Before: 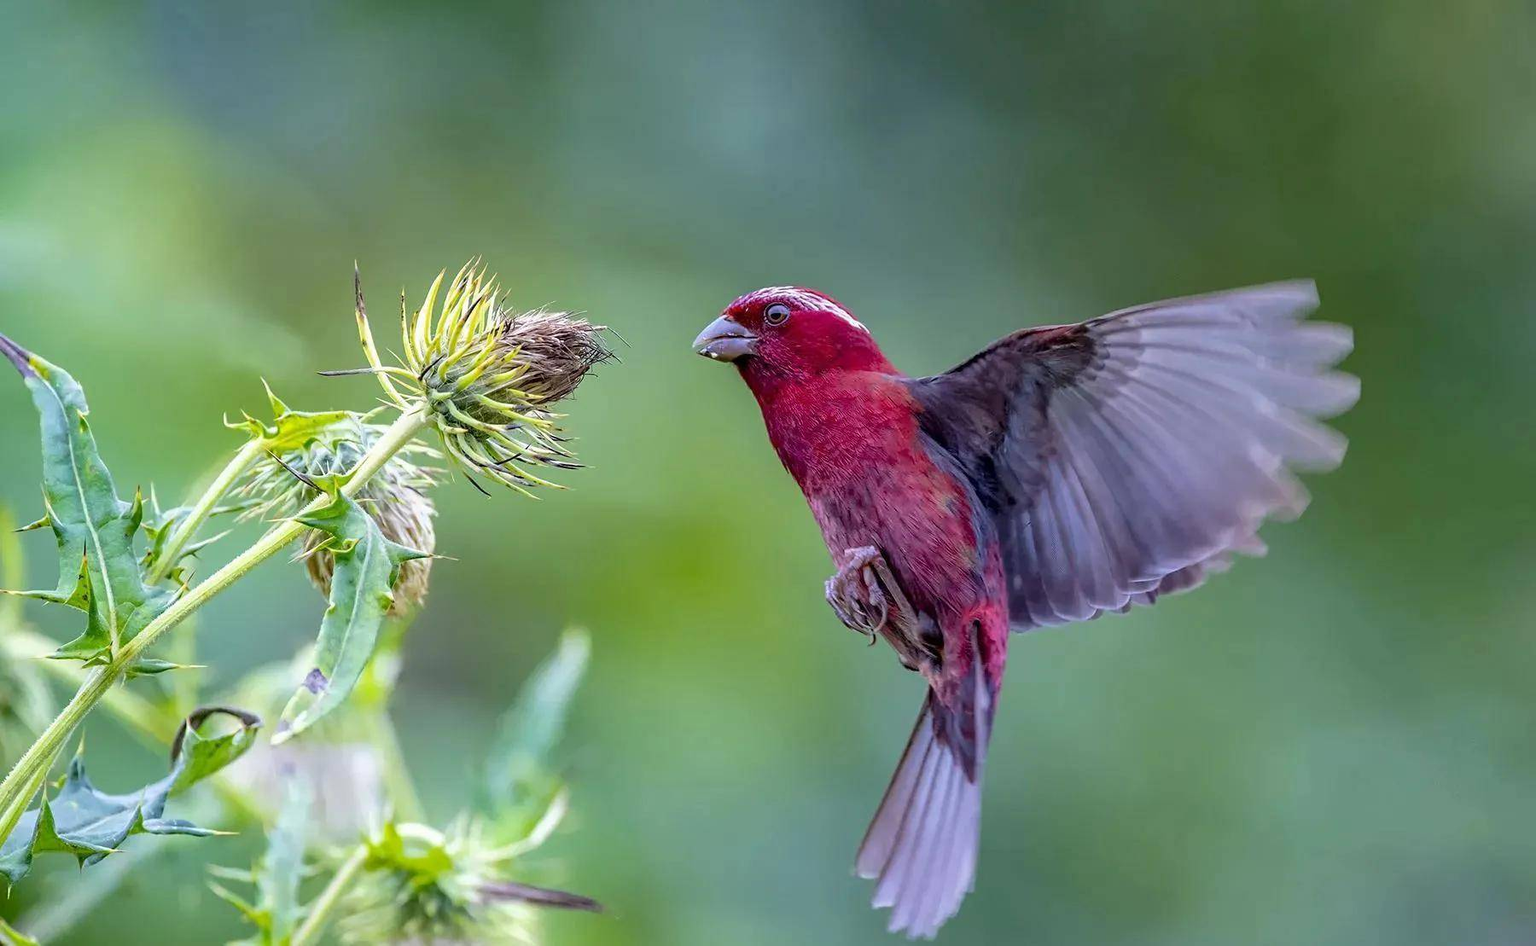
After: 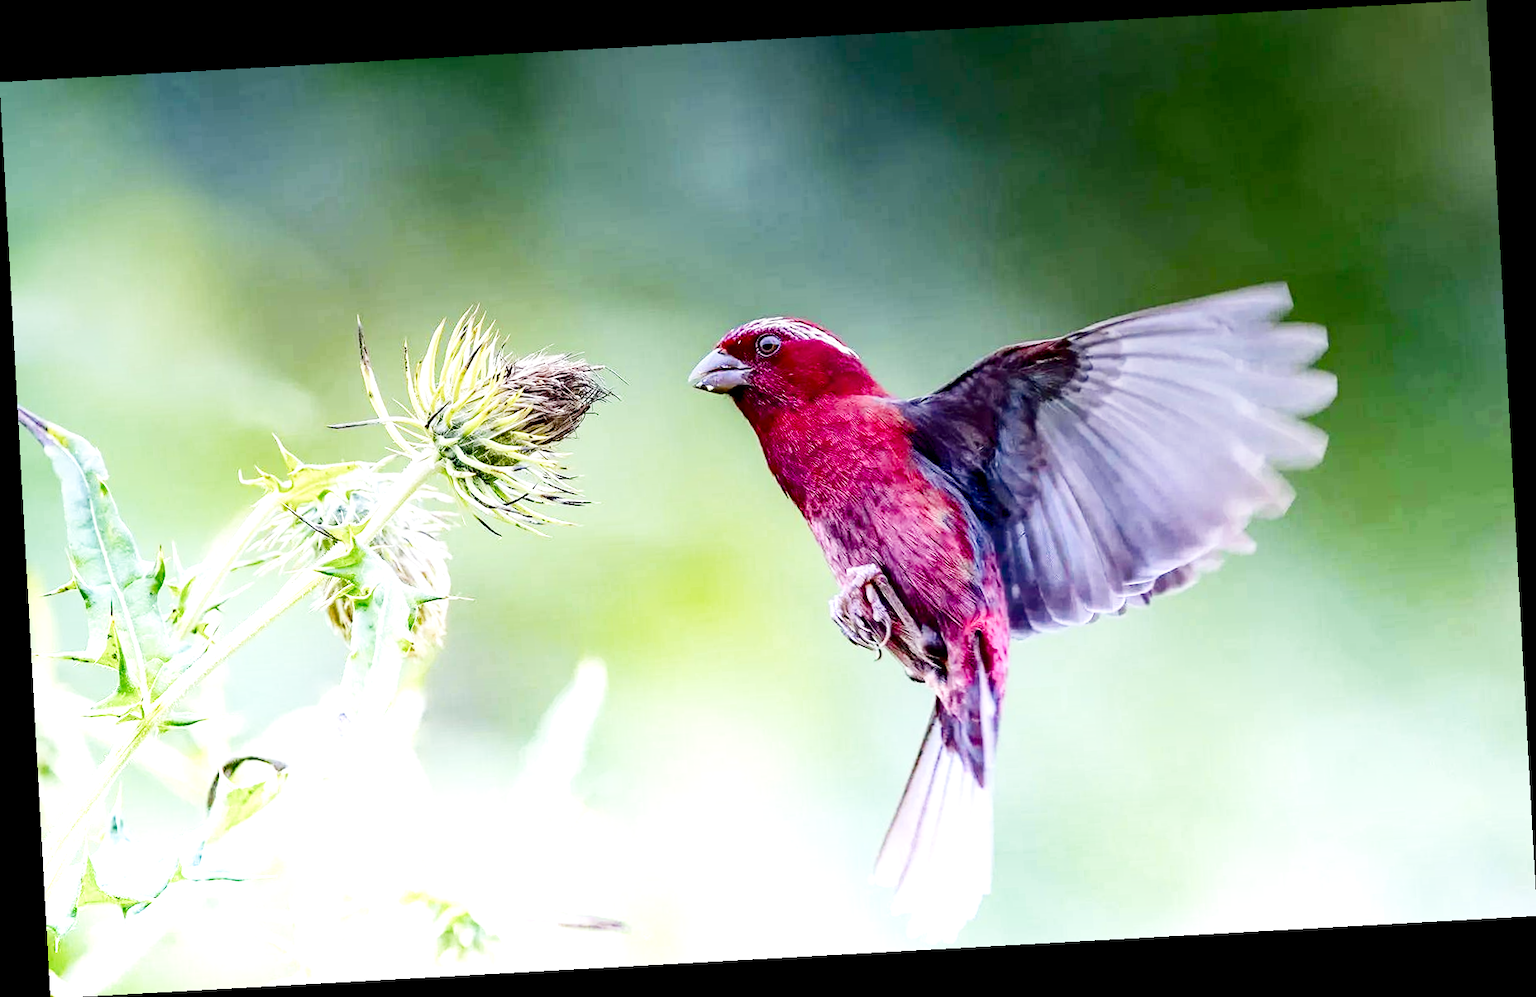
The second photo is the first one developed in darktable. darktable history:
rotate and perspective: rotation -3.18°, automatic cropping off
contrast brightness saturation: contrast 0.19, brightness -0.24, saturation 0.11
exposure: black level correction 0, exposure 1.1 EV, compensate highlight preservation false
filmic rgb: middle gray luminance 29%, black relative exposure -10.3 EV, white relative exposure 5.5 EV, threshold 6 EV, target black luminance 0%, hardness 3.95, latitude 2.04%, contrast 1.132, highlights saturation mix 5%, shadows ↔ highlights balance 15.11%, add noise in highlights 0, preserve chrominance no, color science v3 (2019), use custom middle-gray values true, iterations of high-quality reconstruction 0, contrast in highlights soft, enable highlight reconstruction true
graduated density: density -3.9 EV
